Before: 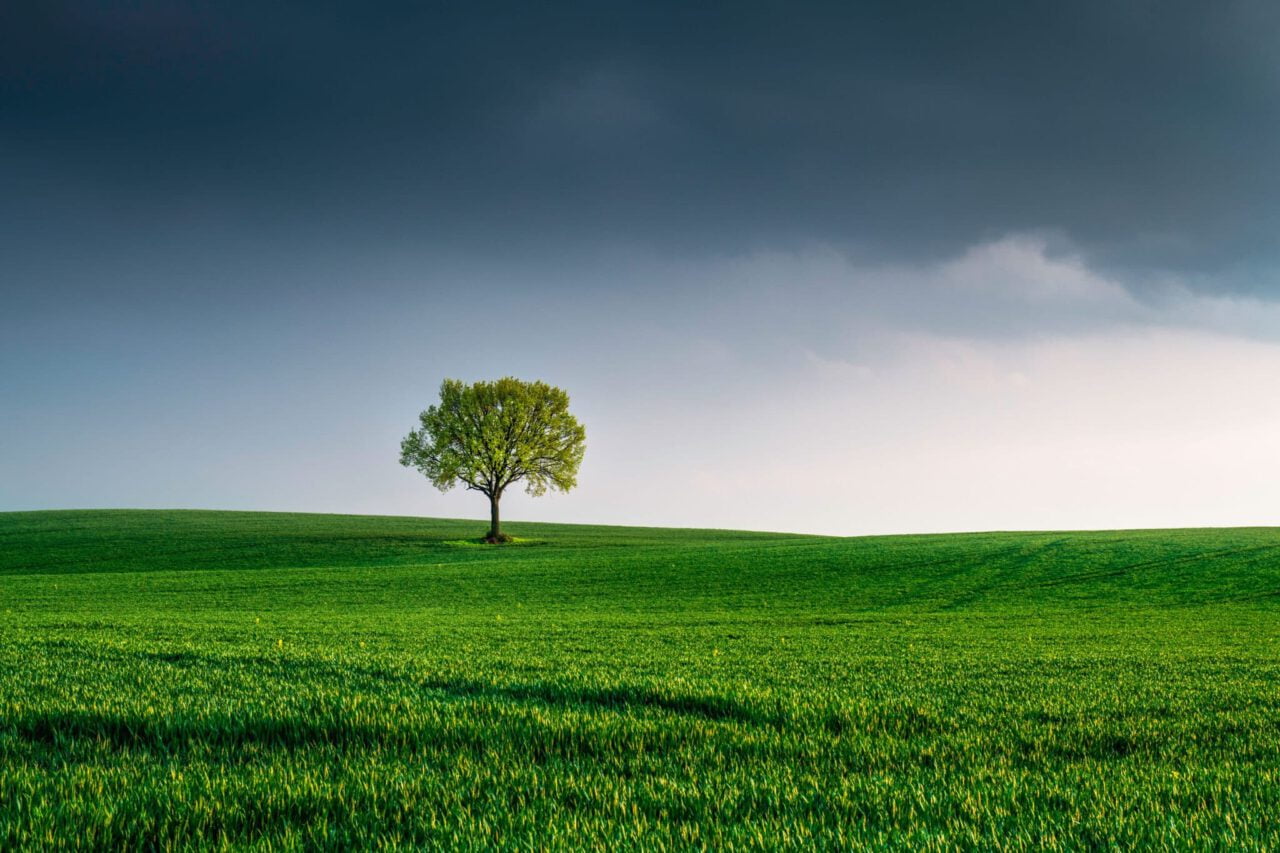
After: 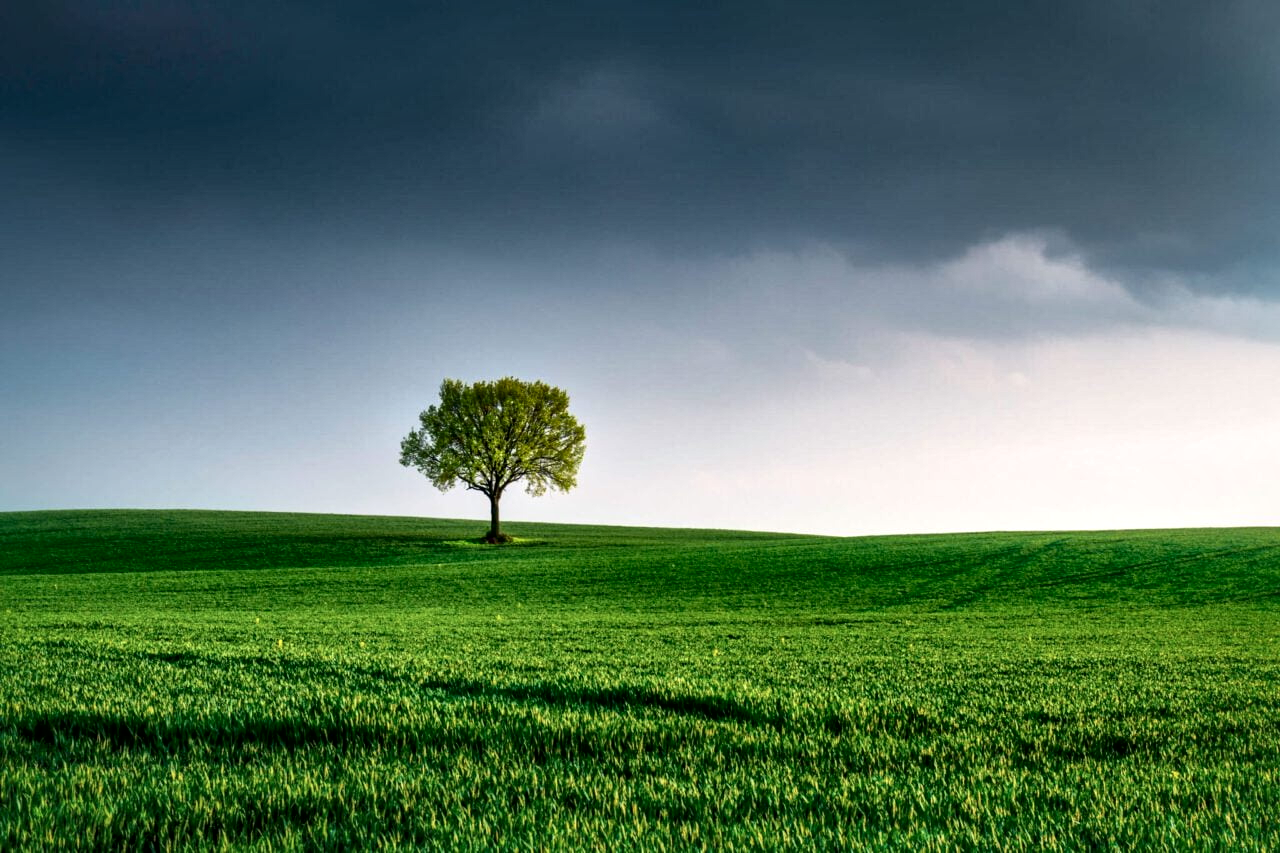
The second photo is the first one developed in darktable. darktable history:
local contrast: mode bilateral grid, contrast 71, coarseness 76, detail 180%, midtone range 0.2
